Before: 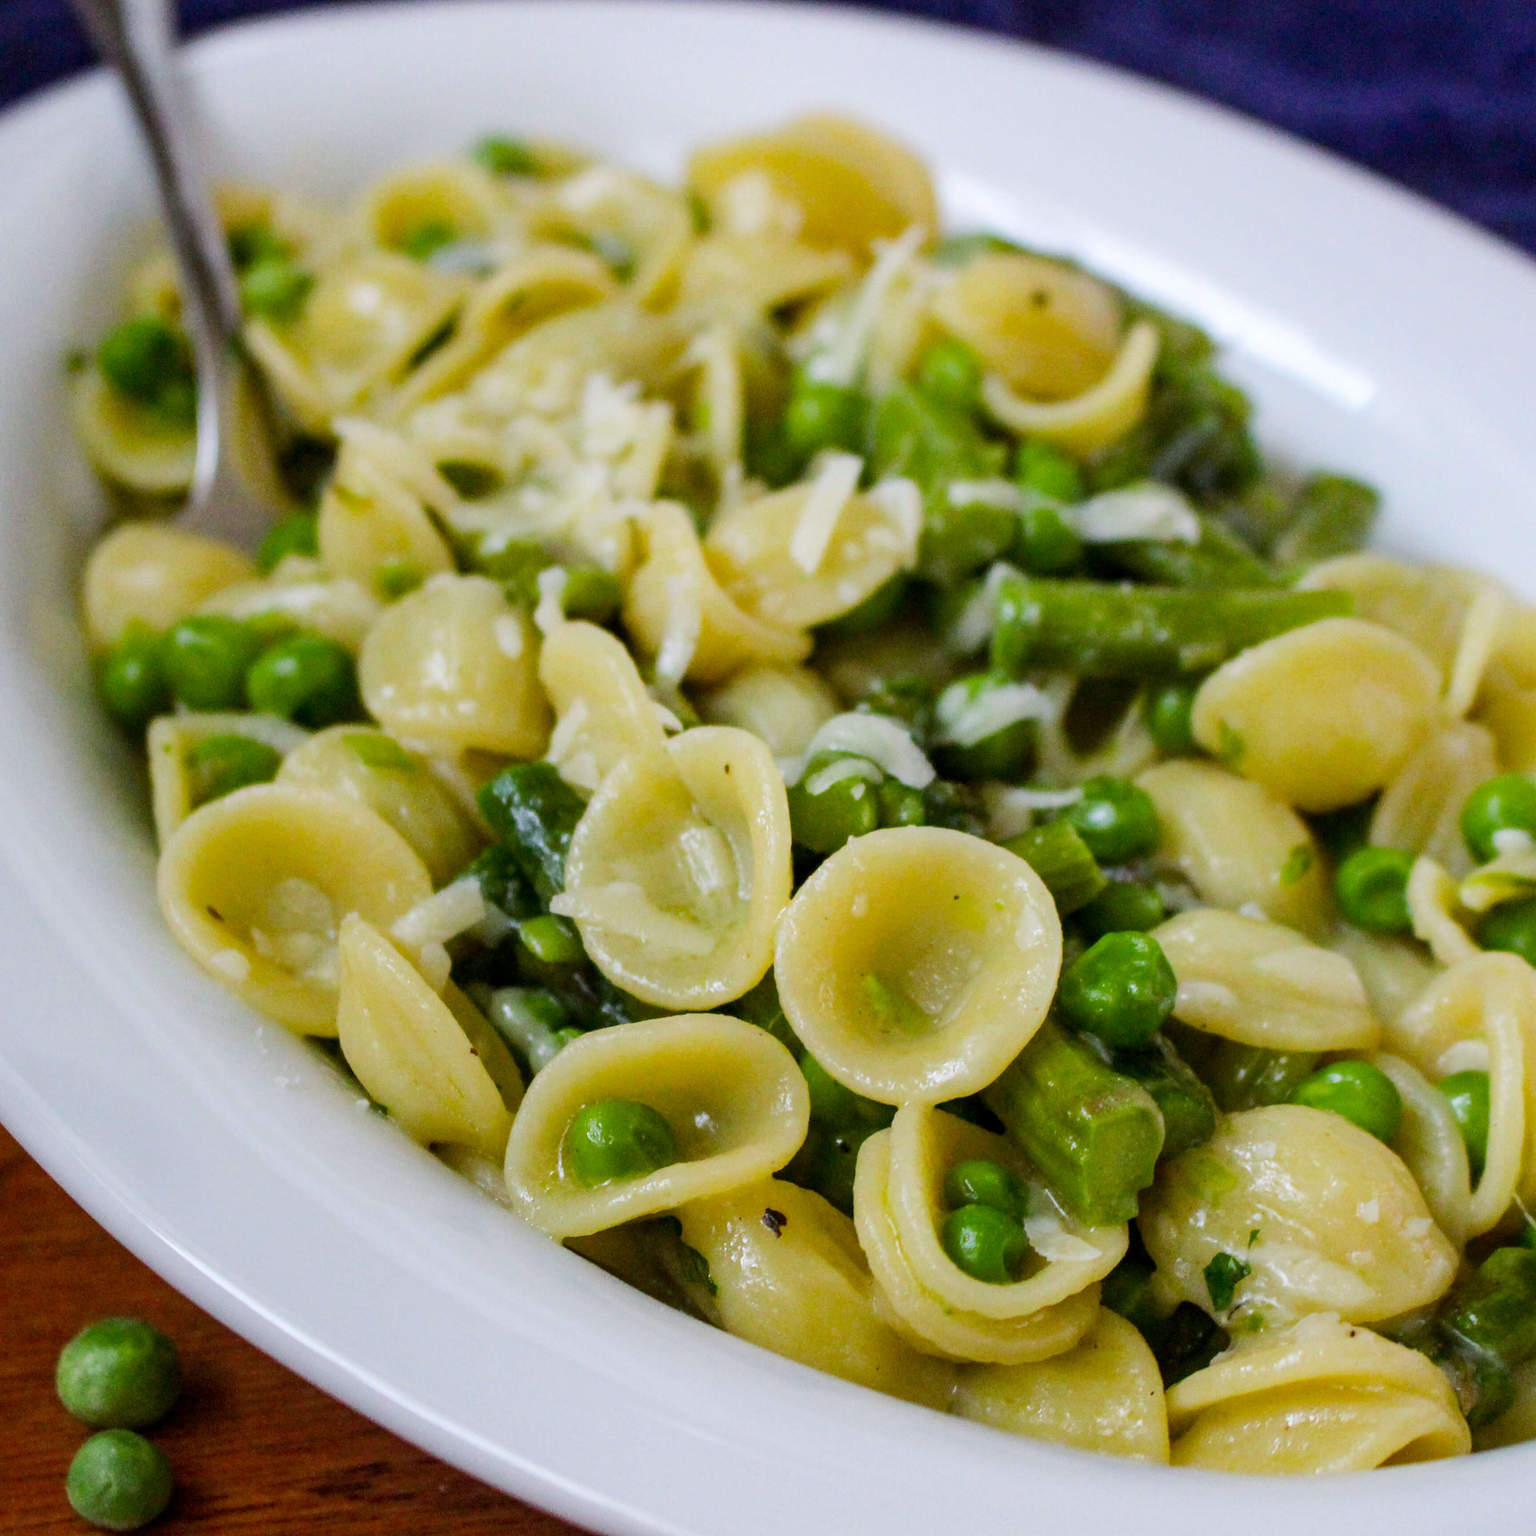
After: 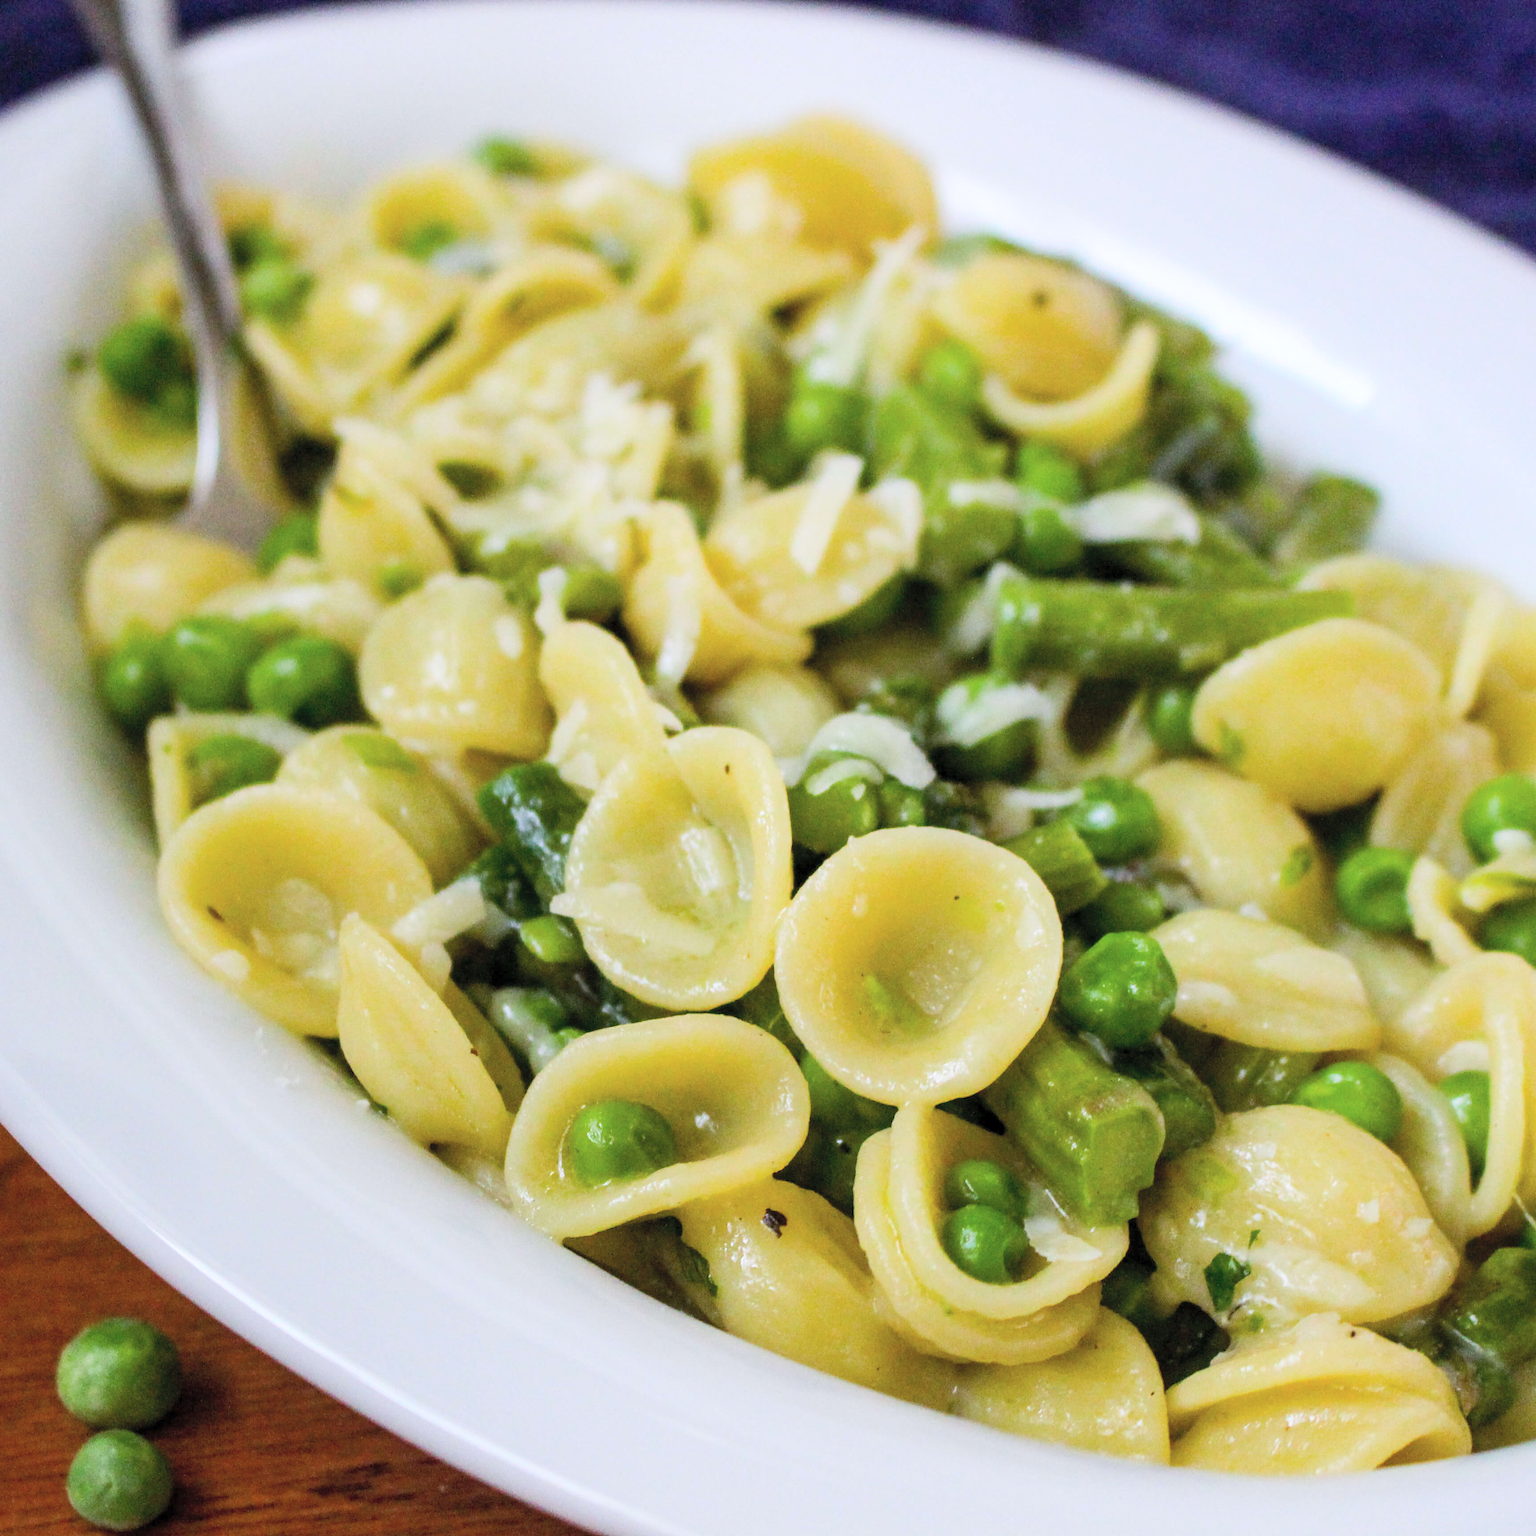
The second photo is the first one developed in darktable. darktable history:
contrast brightness saturation: contrast 0.145, brightness 0.228
